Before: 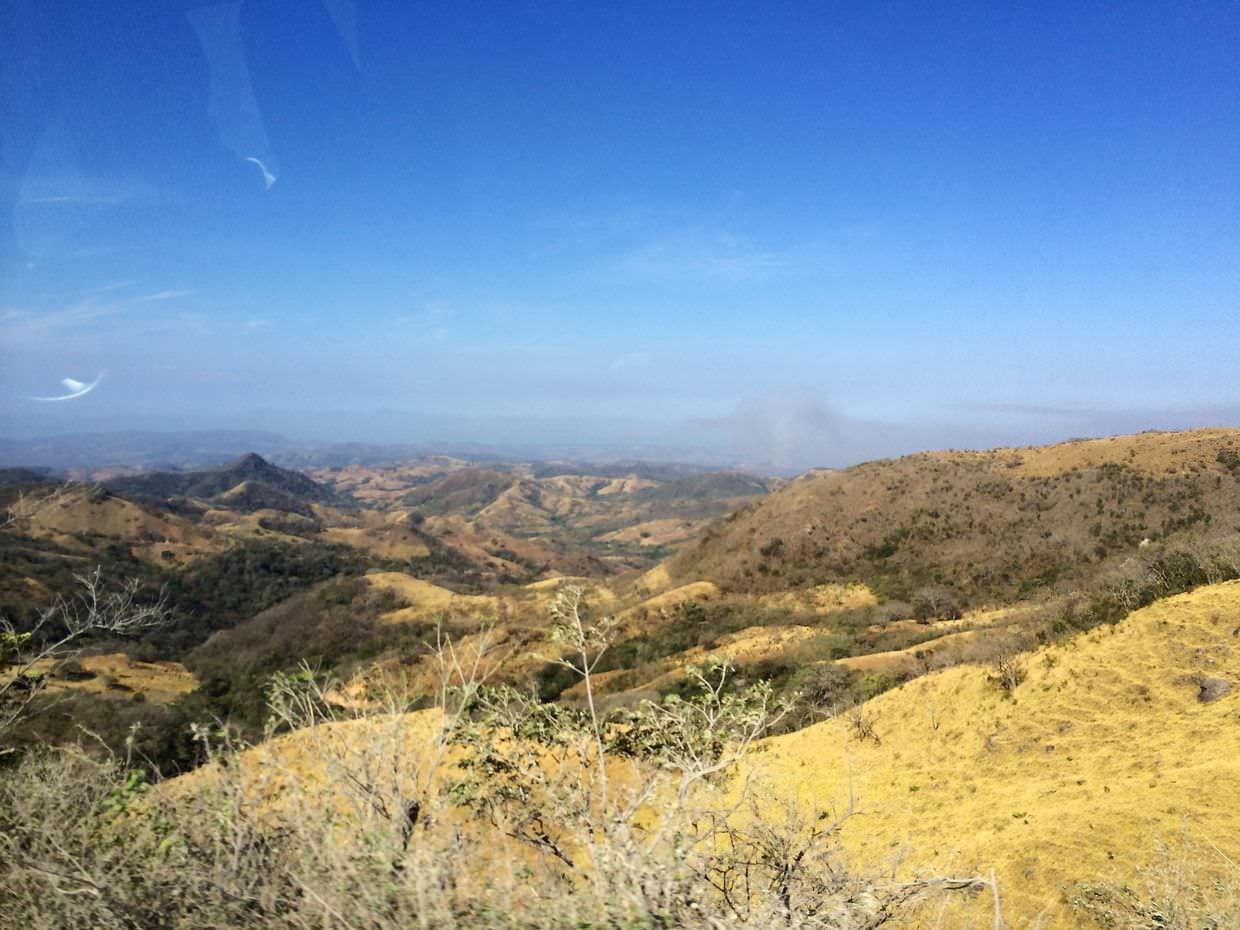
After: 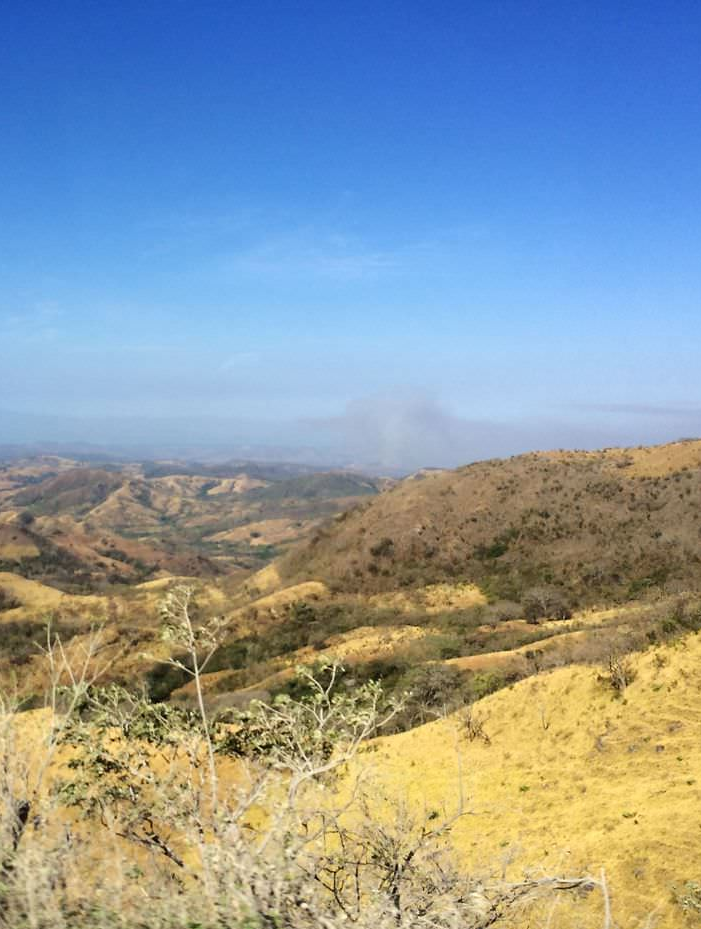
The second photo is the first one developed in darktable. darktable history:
crop: left 31.501%, top 0.021%, right 11.927%
